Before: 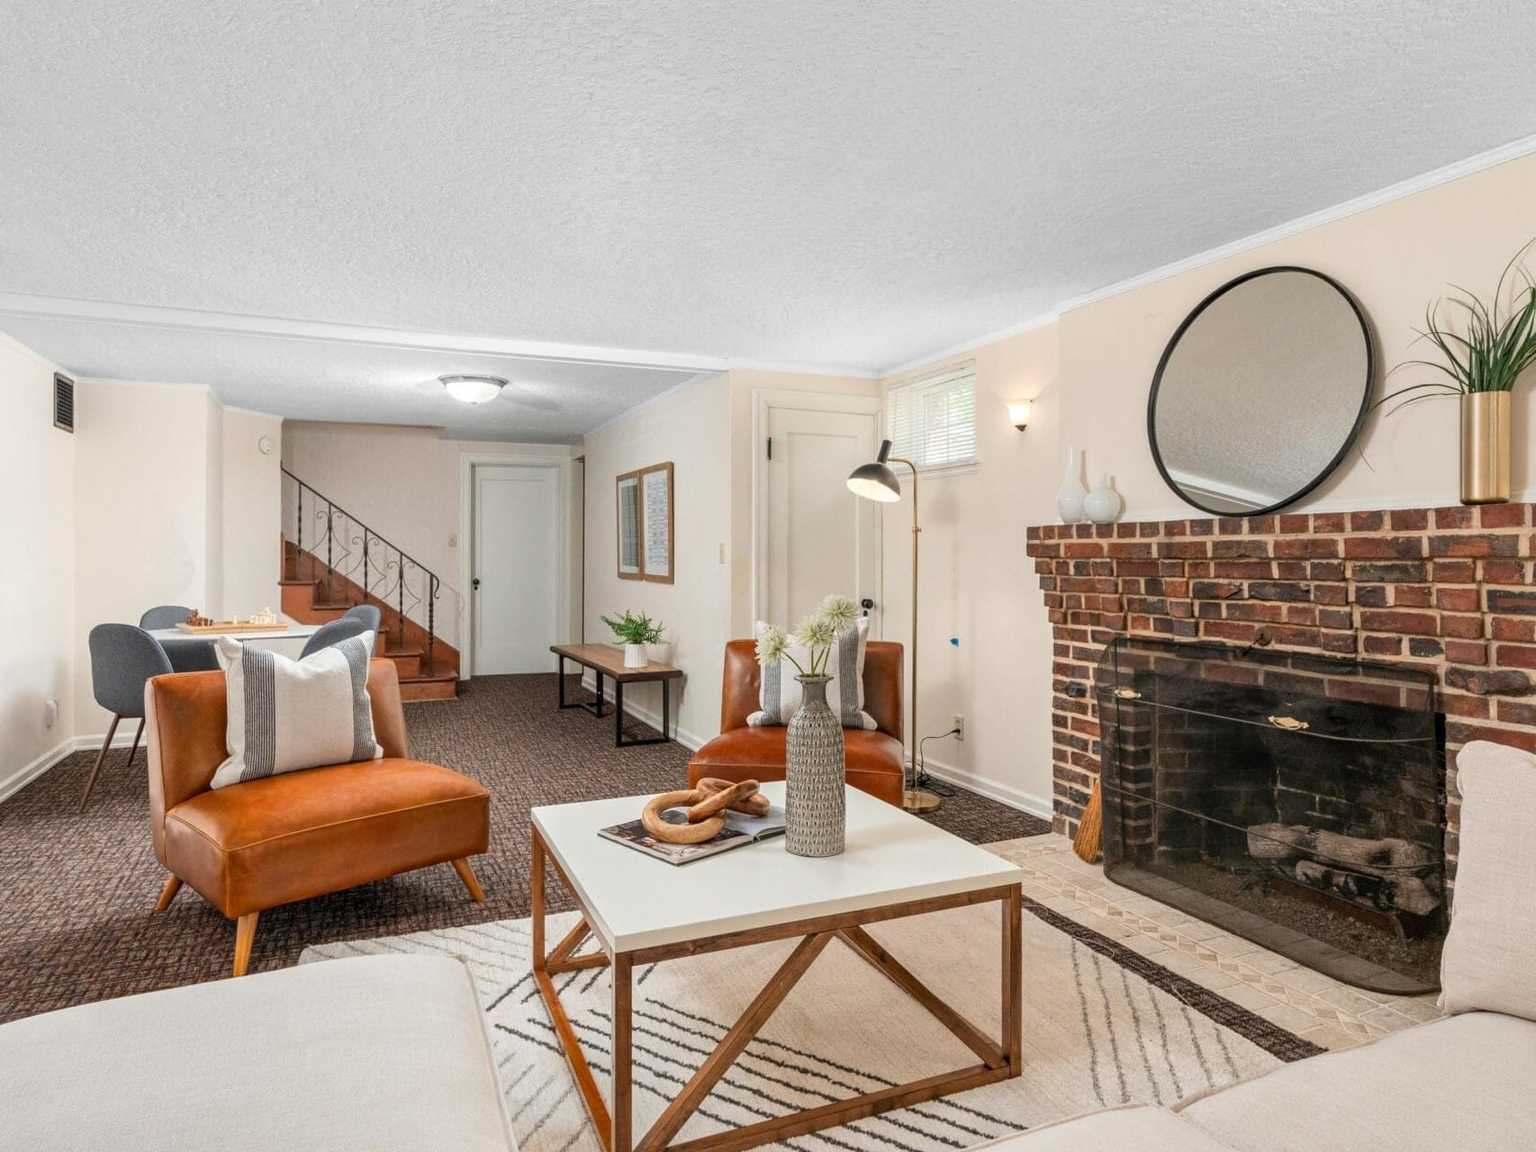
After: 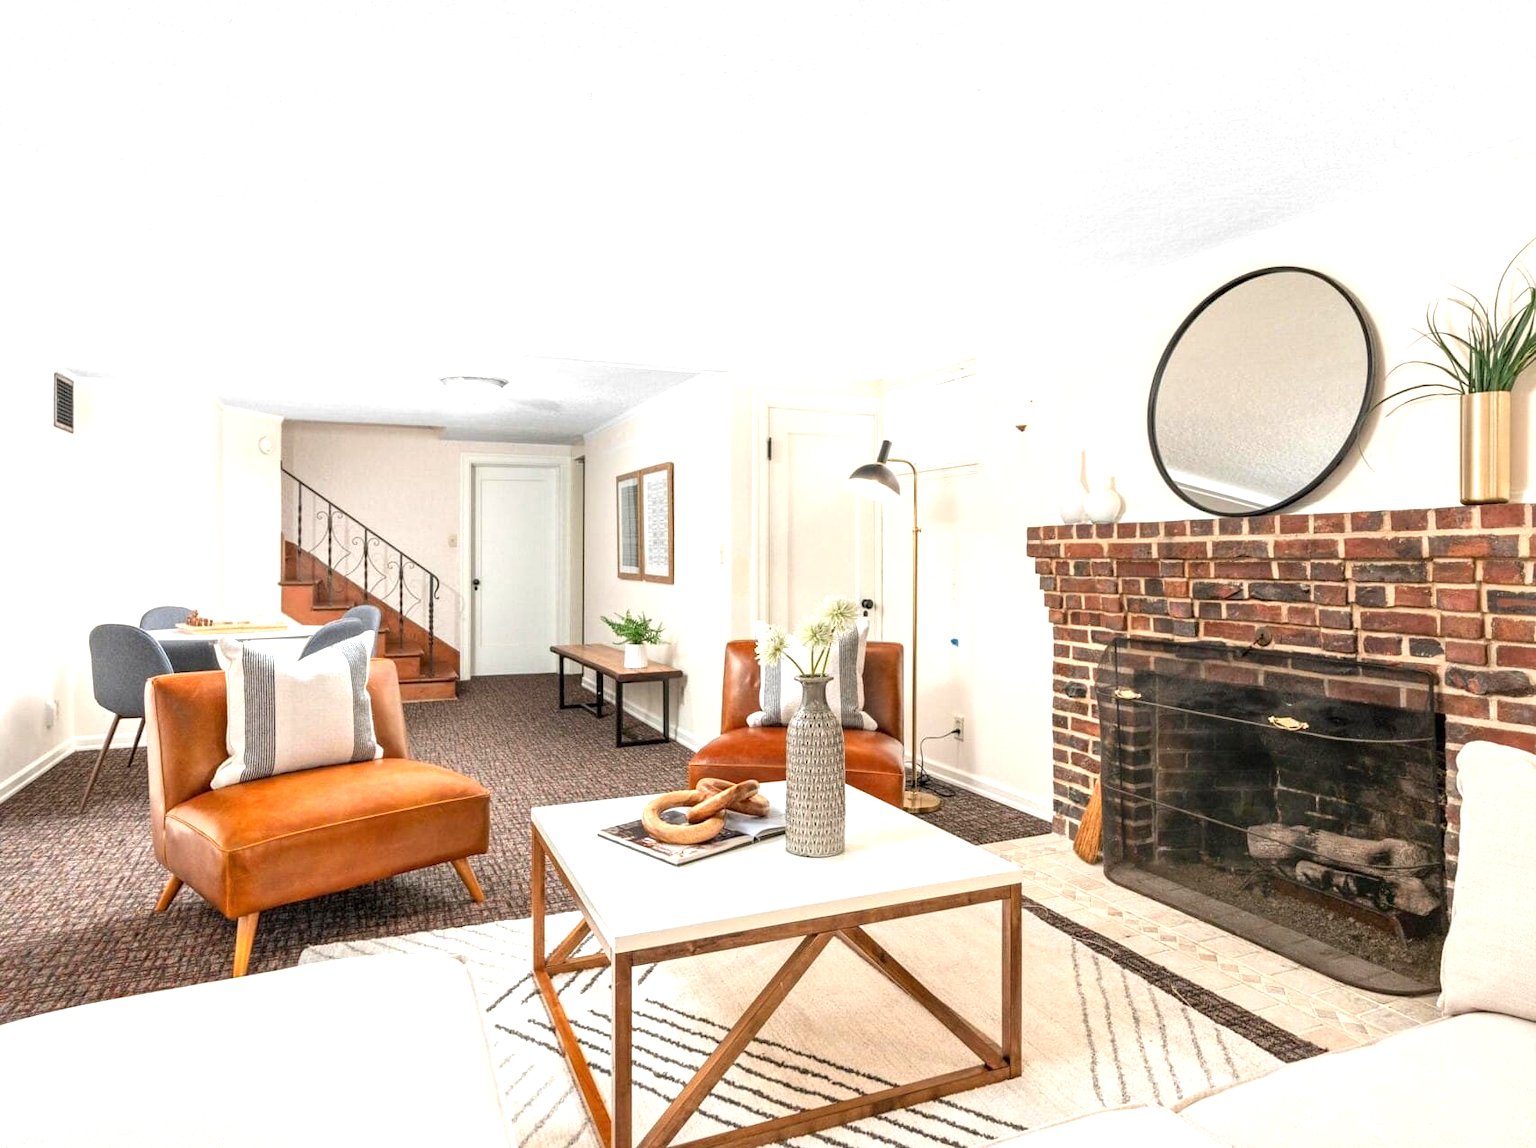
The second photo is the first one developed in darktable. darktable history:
exposure: exposure 0.944 EV, compensate highlight preservation false
